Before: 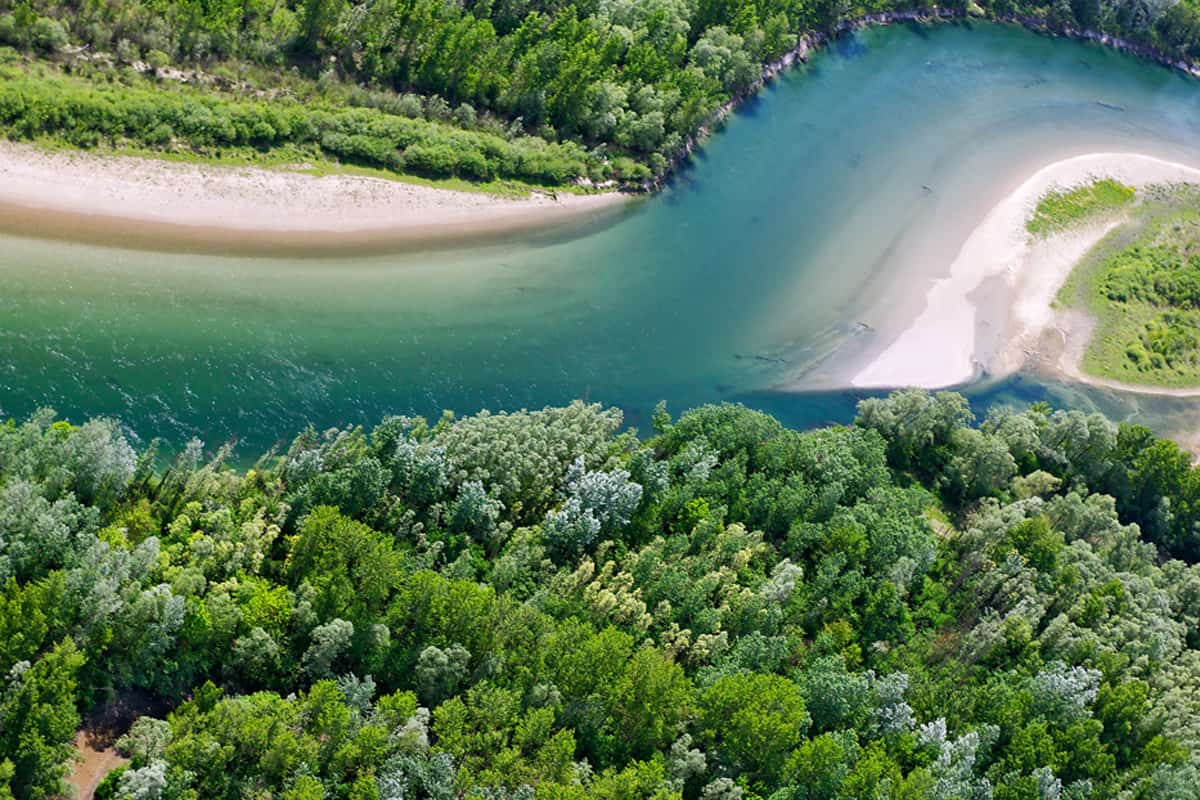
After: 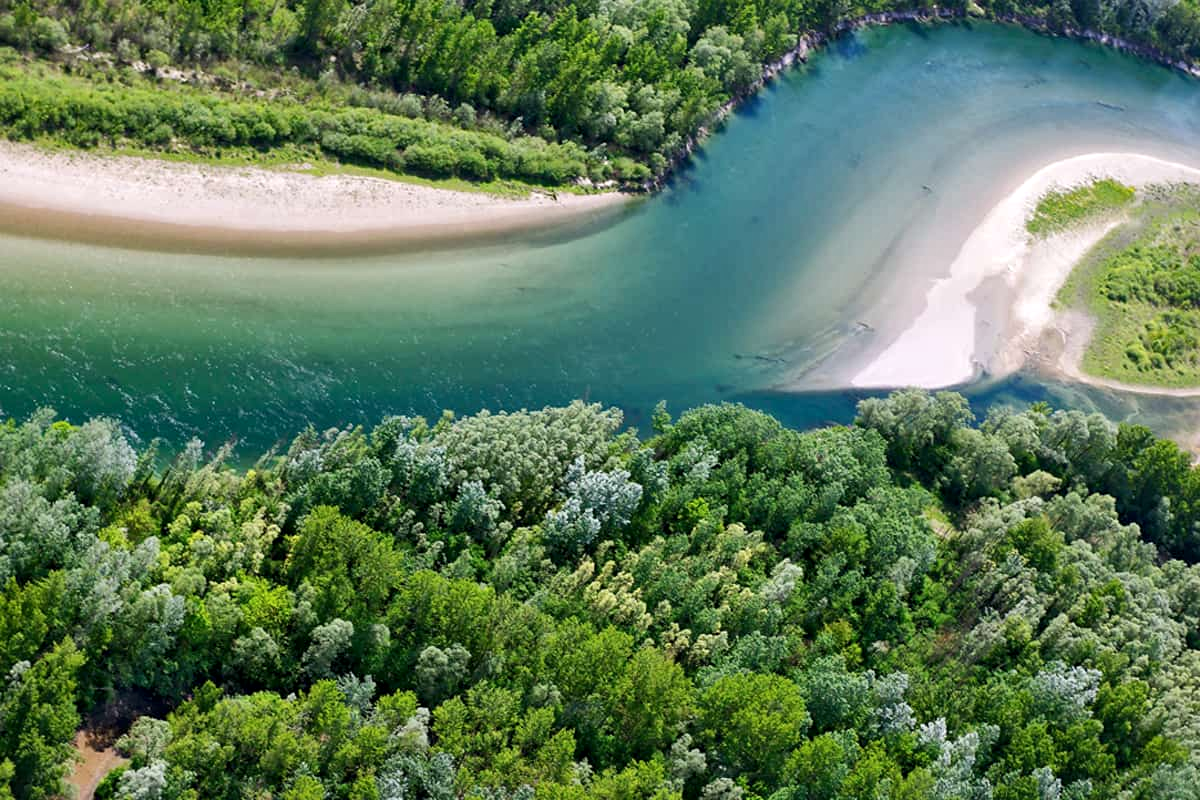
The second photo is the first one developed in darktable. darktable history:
local contrast: mode bilateral grid, contrast 20, coarseness 51, detail 130%, midtone range 0.2
